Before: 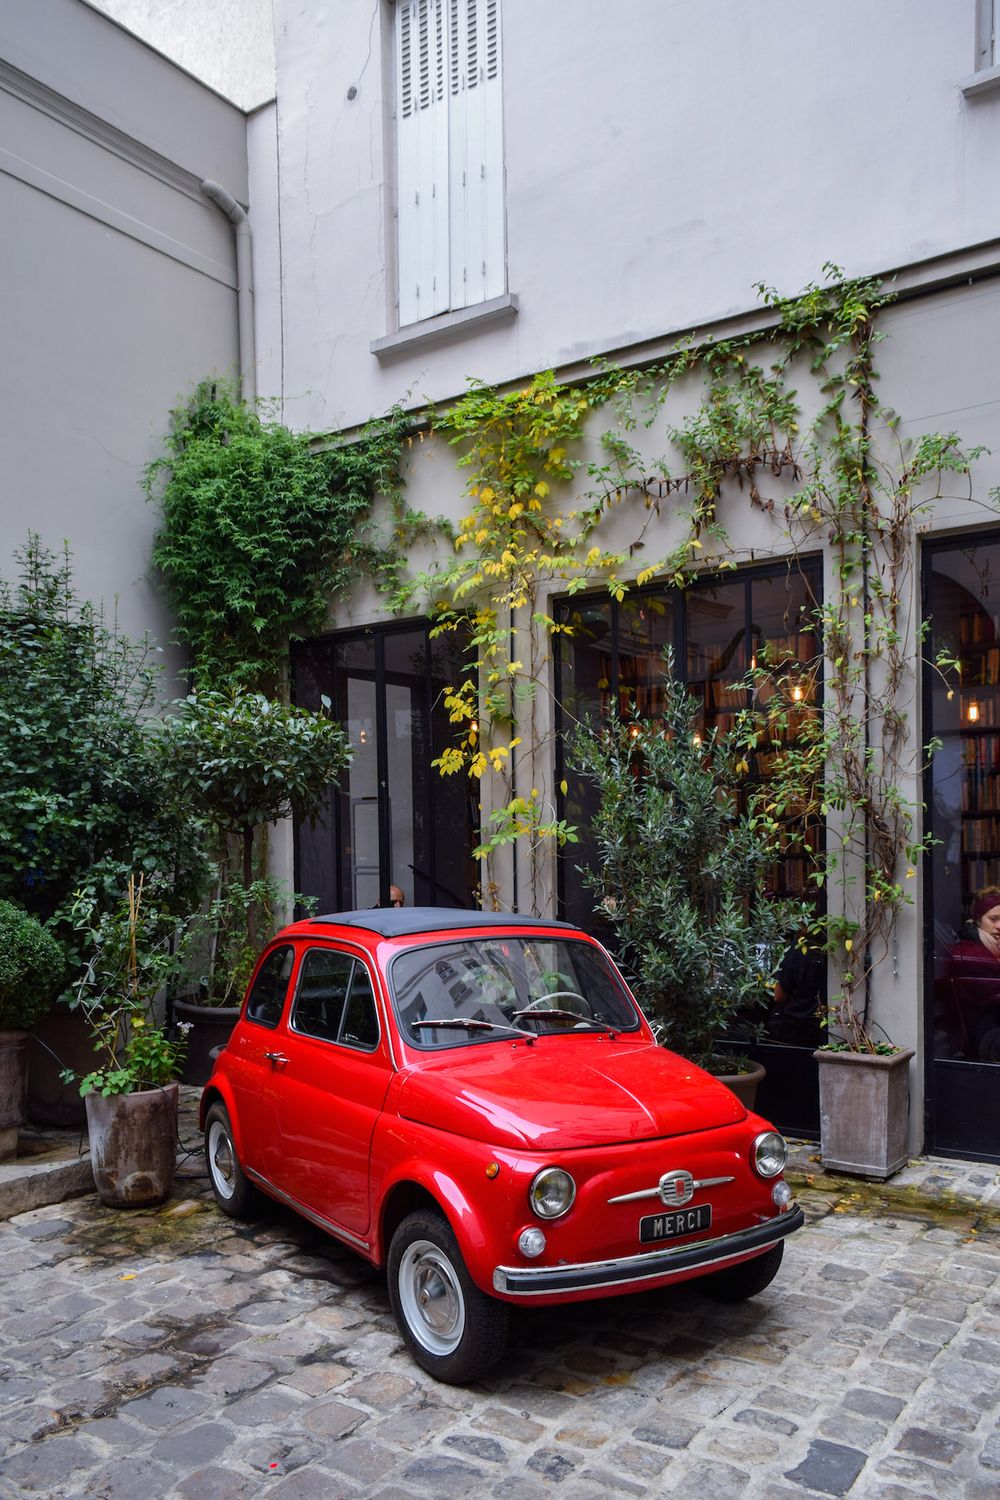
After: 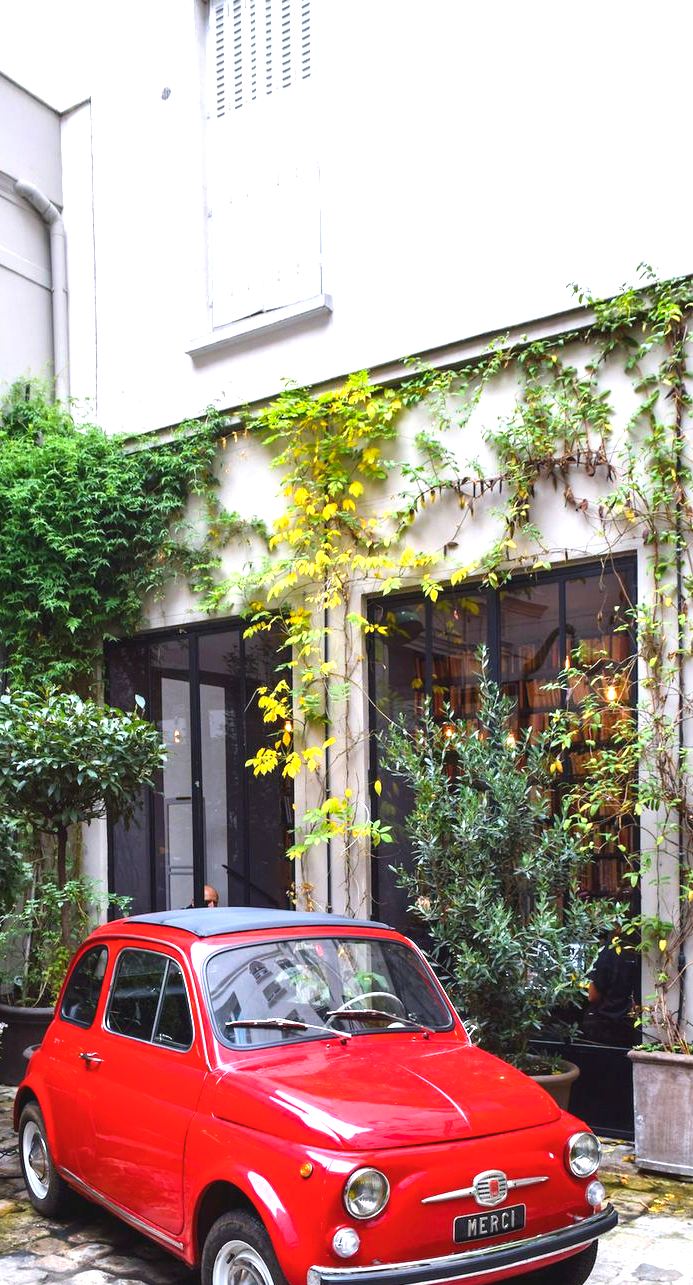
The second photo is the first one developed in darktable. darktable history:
exposure: black level correction -0.002, exposure 1.33 EV, compensate exposure bias true, compensate highlight preservation false
crop: left 18.606%, right 12.075%, bottom 14.327%
color balance rgb: shadows lift › chroma 0.764%, shadows lift › hue 115.16°, perceptual saturation grading › global saturation 0.807%, global vibrance 20%
